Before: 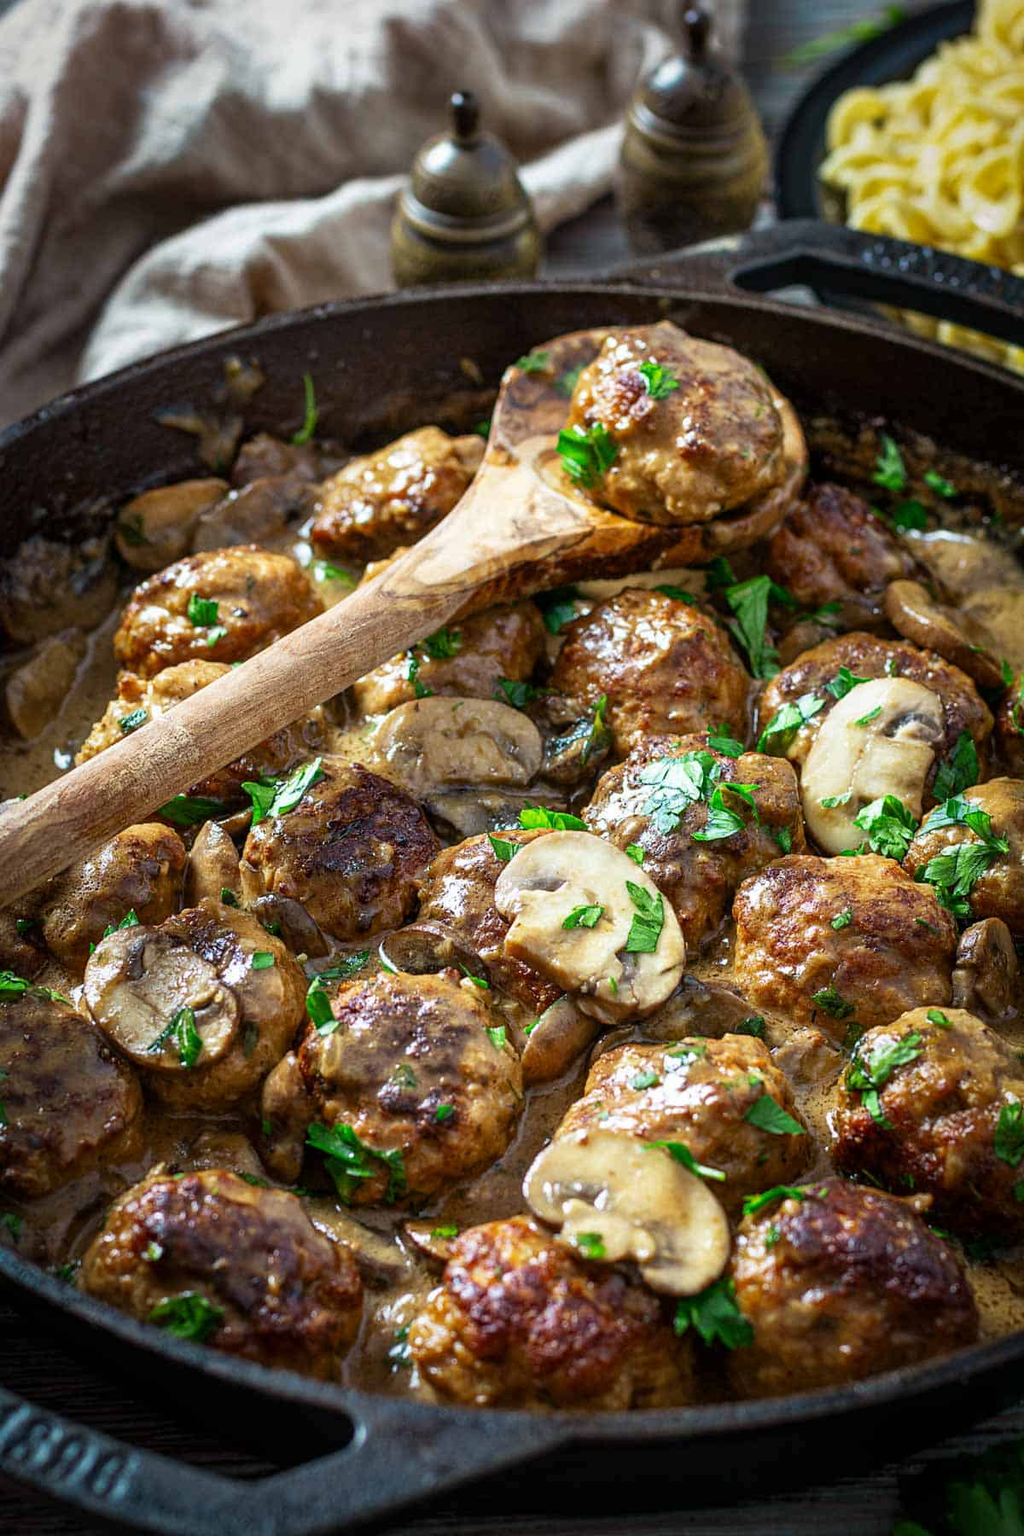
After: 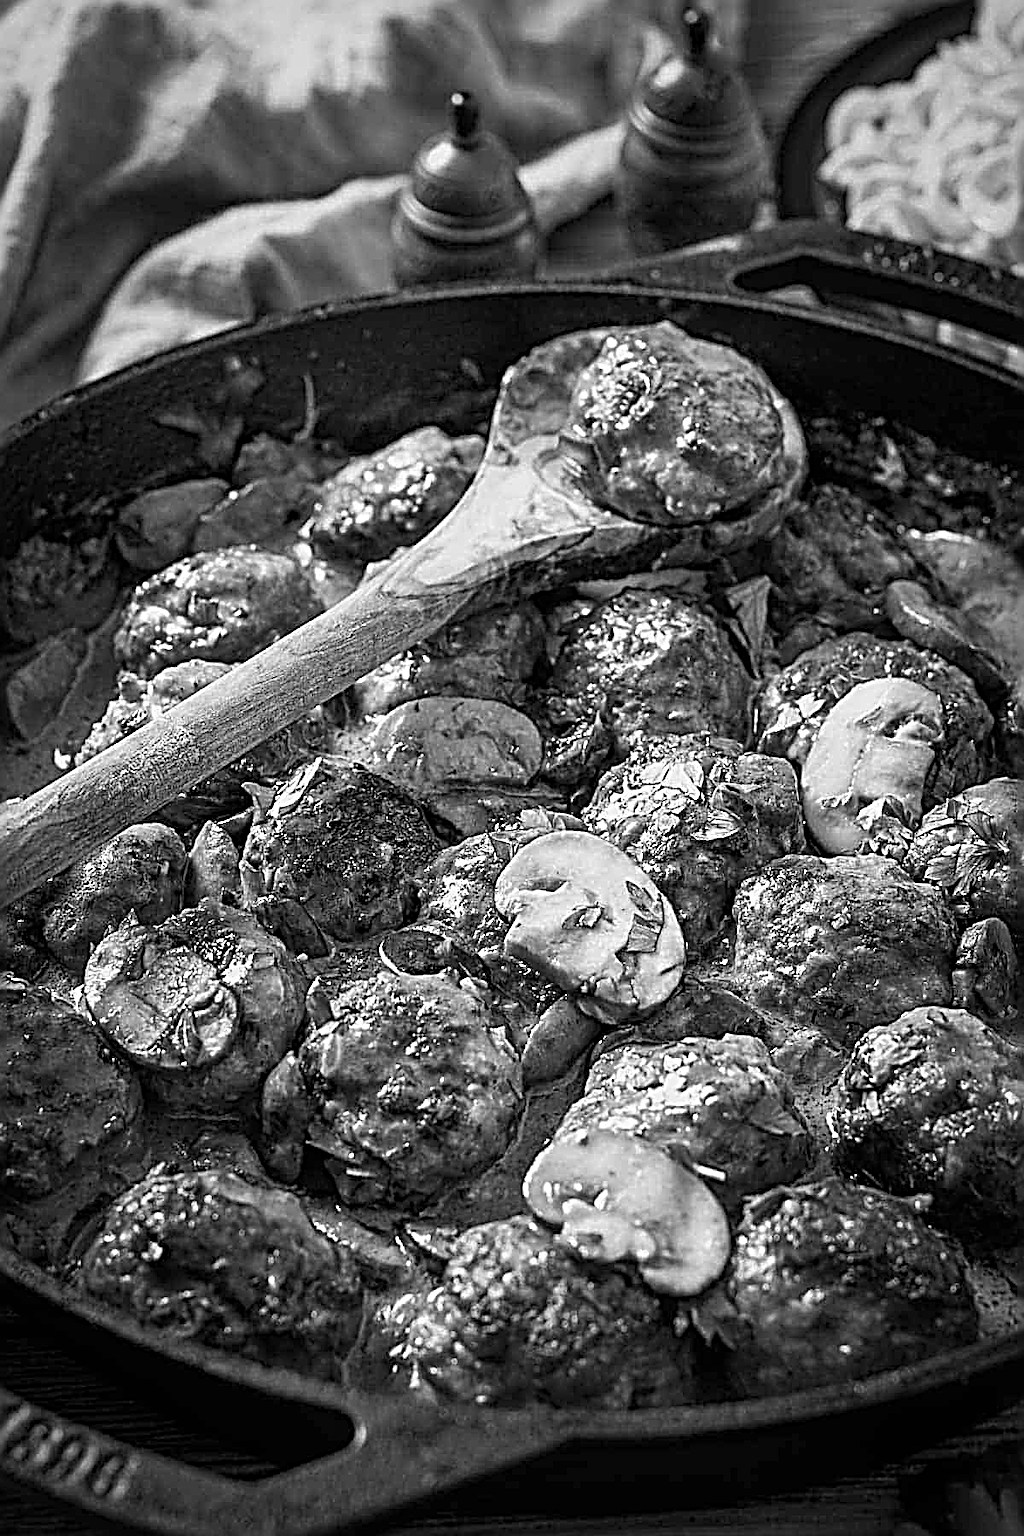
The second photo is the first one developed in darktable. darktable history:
sharpen: radius 3.158, amount 1.731
monochrome: a -74.22, b 78.2
